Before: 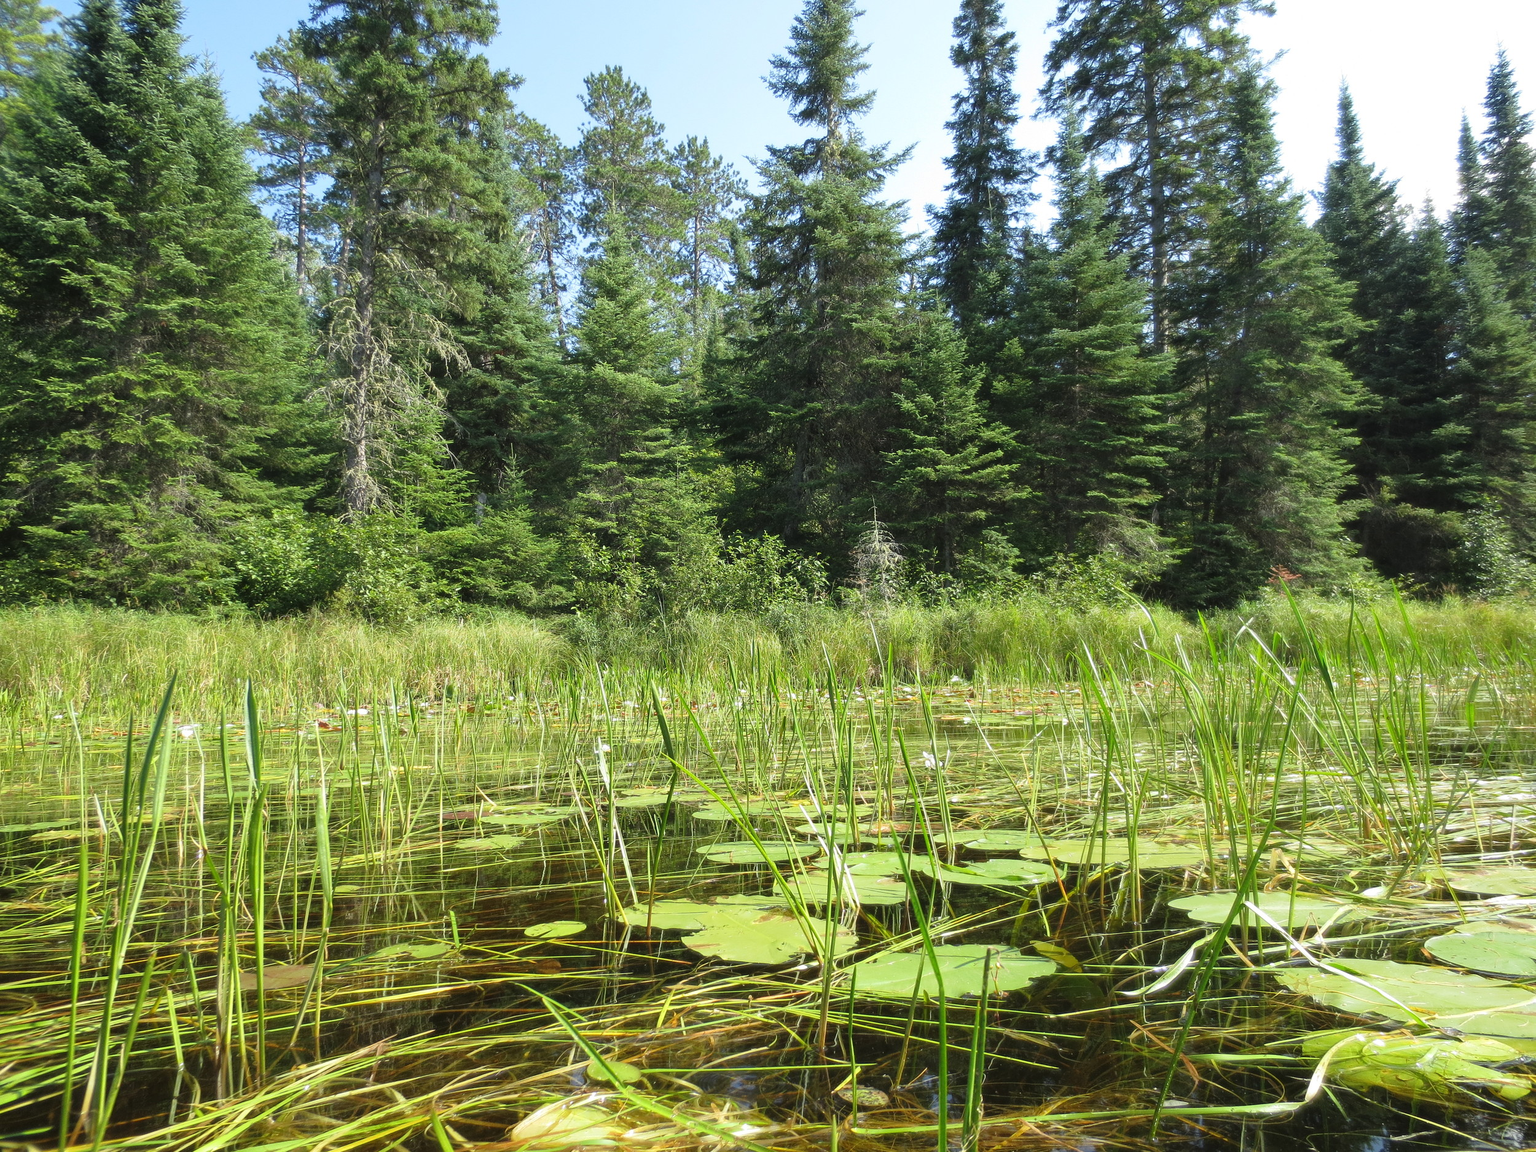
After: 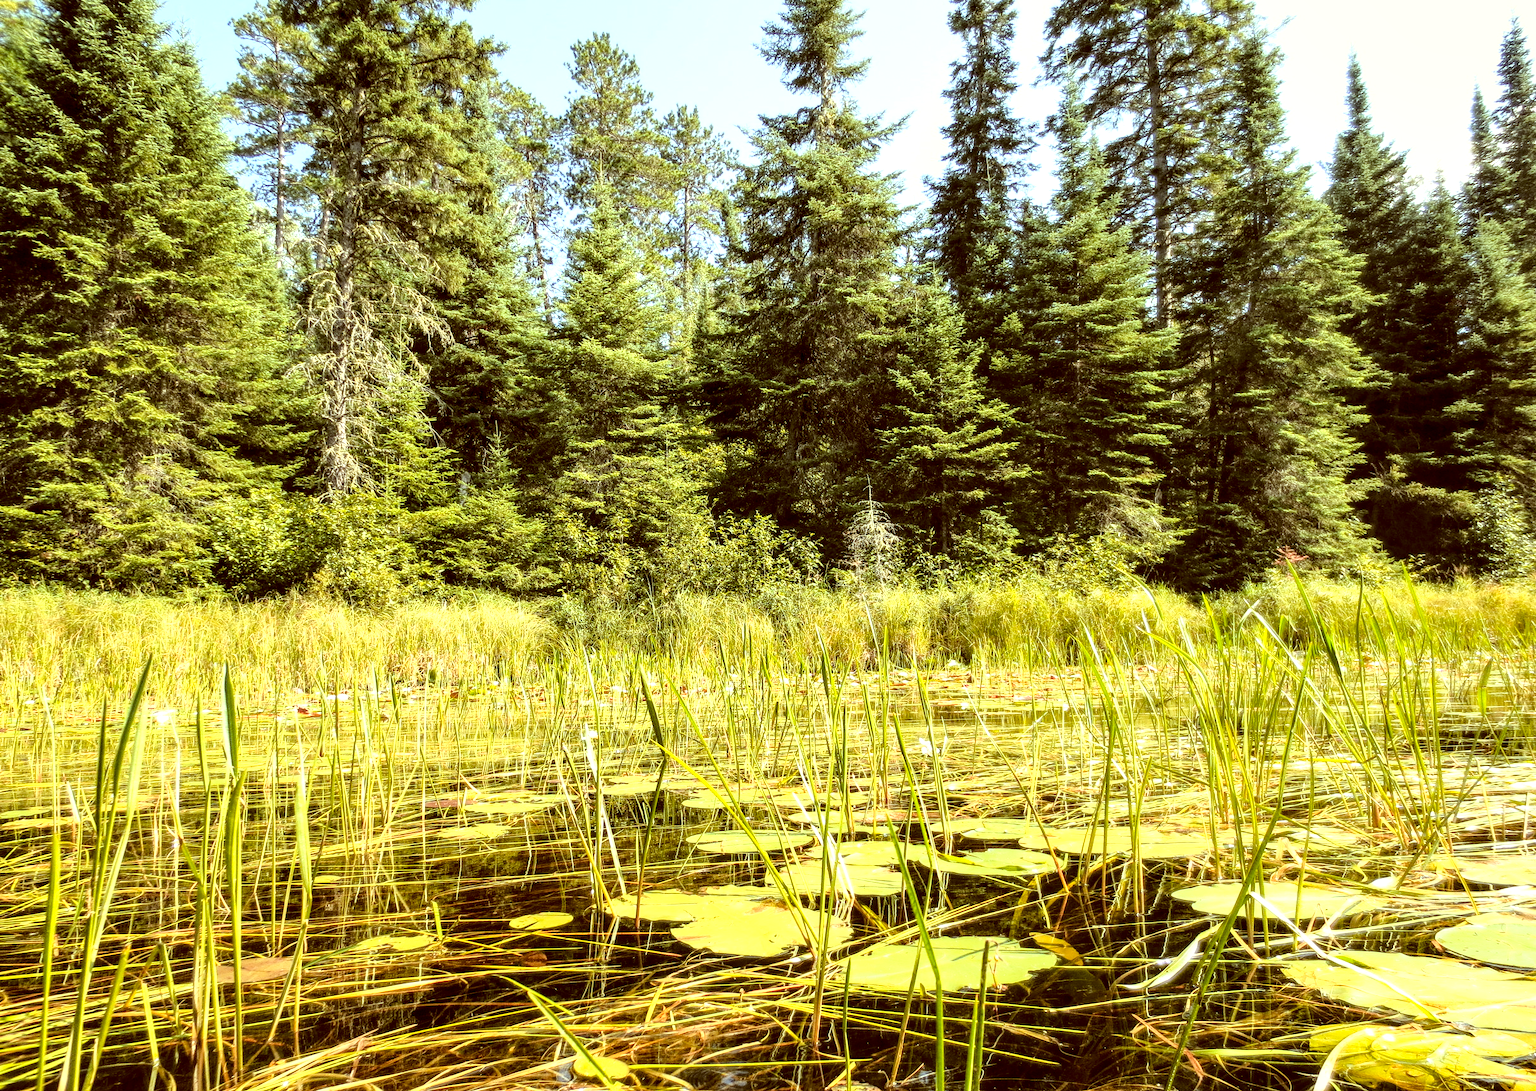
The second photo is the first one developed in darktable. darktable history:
color calibration: illuminant custom, x 0.345, y 0.359, temperature 5041.82 K
crop: left 1.922%, top 2.991%, right 0.838%, bottom 4.866%
base curve: curves: ch0 [(0, 0) (0.028, 0.03) (0.121, 0.232) (0.46, 0.748) (0.859, 0.968) (1, 1)]
local contrast: highlights 60%, shadows 61%, detail 160%
color zones: curves: ch1 [(0, 0.455) (0.063, 0.455) (0.286, 0.495) (0.429, 0.5) (0.571, 0.5) (0.714, 0.5) (0.857, 0.5) (1, 0.455)]; ch2 [(0, 0.532) (0.063, 0.521) (0.233, 0.447) (0.429, 0.489) (0.571, 0.5) (0.714, 0.5) (0.857, 0.5) (1, 0.532)]
color correction: highlights a* -5.2, highlights b* 9.79, shadows a* 9.24, shadows b* 24.6
